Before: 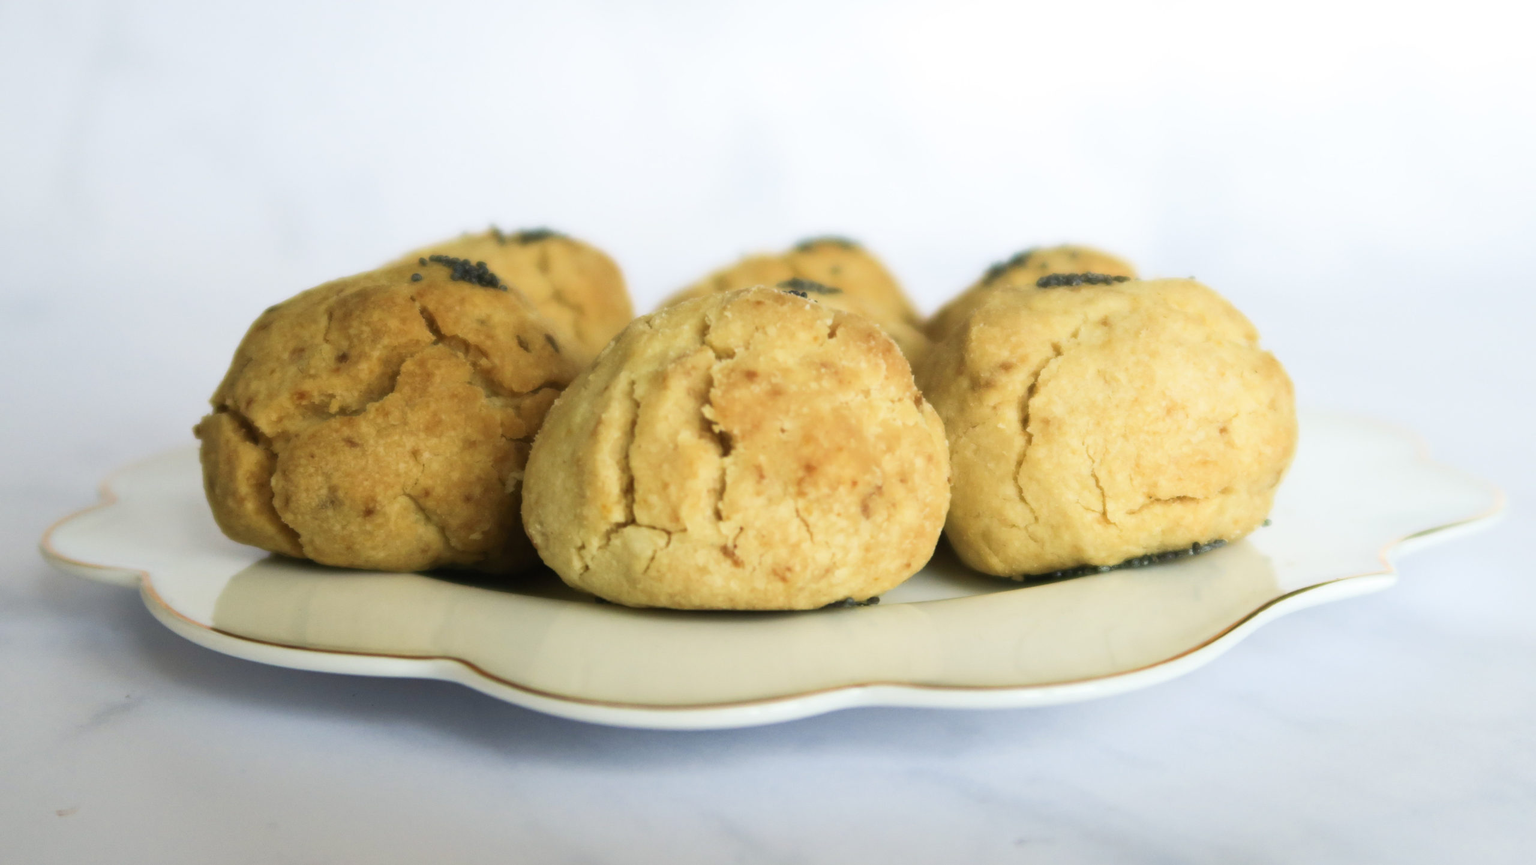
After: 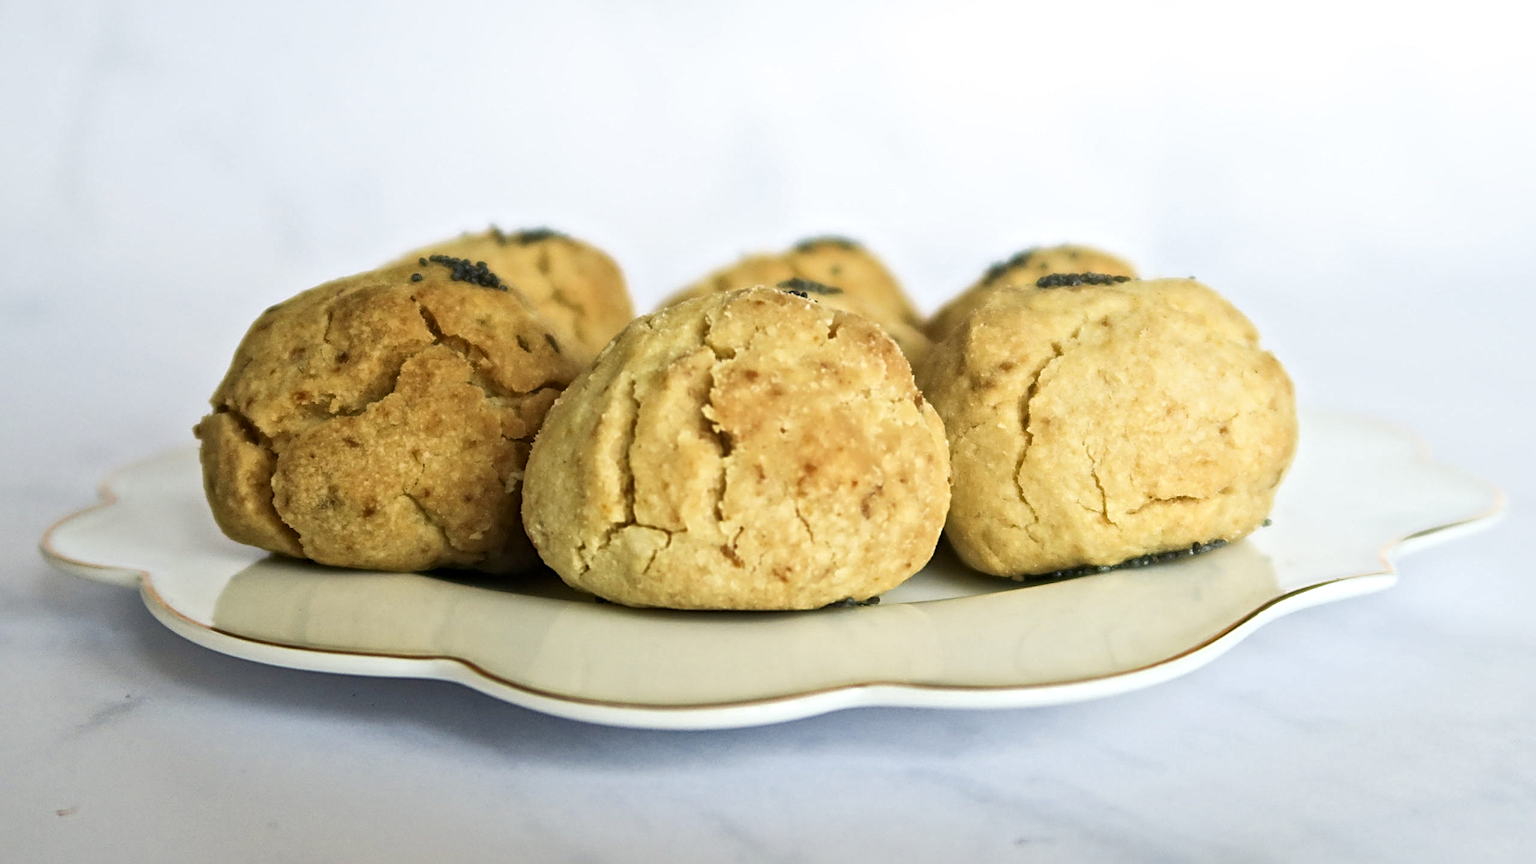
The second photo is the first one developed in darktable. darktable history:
sharpen: radius 3.062, amount 0.77
exposure: compensate highlight preservation false
local contrast: mode bilateral grid, contrast 20, coarseness 18, detail 163%, midtone range 0.2
